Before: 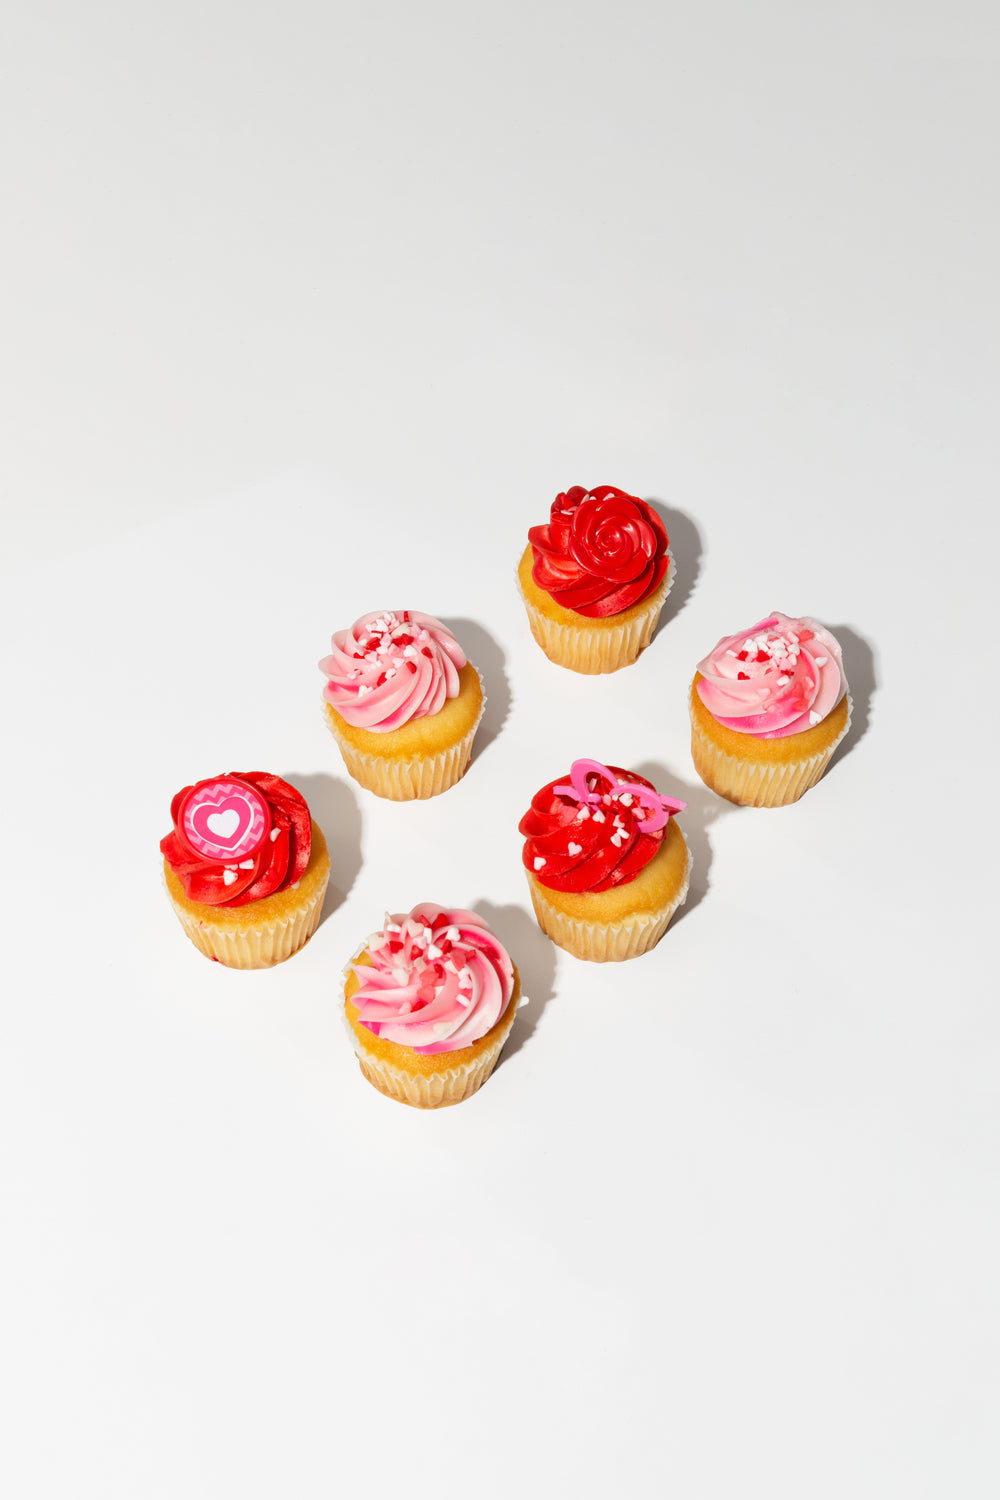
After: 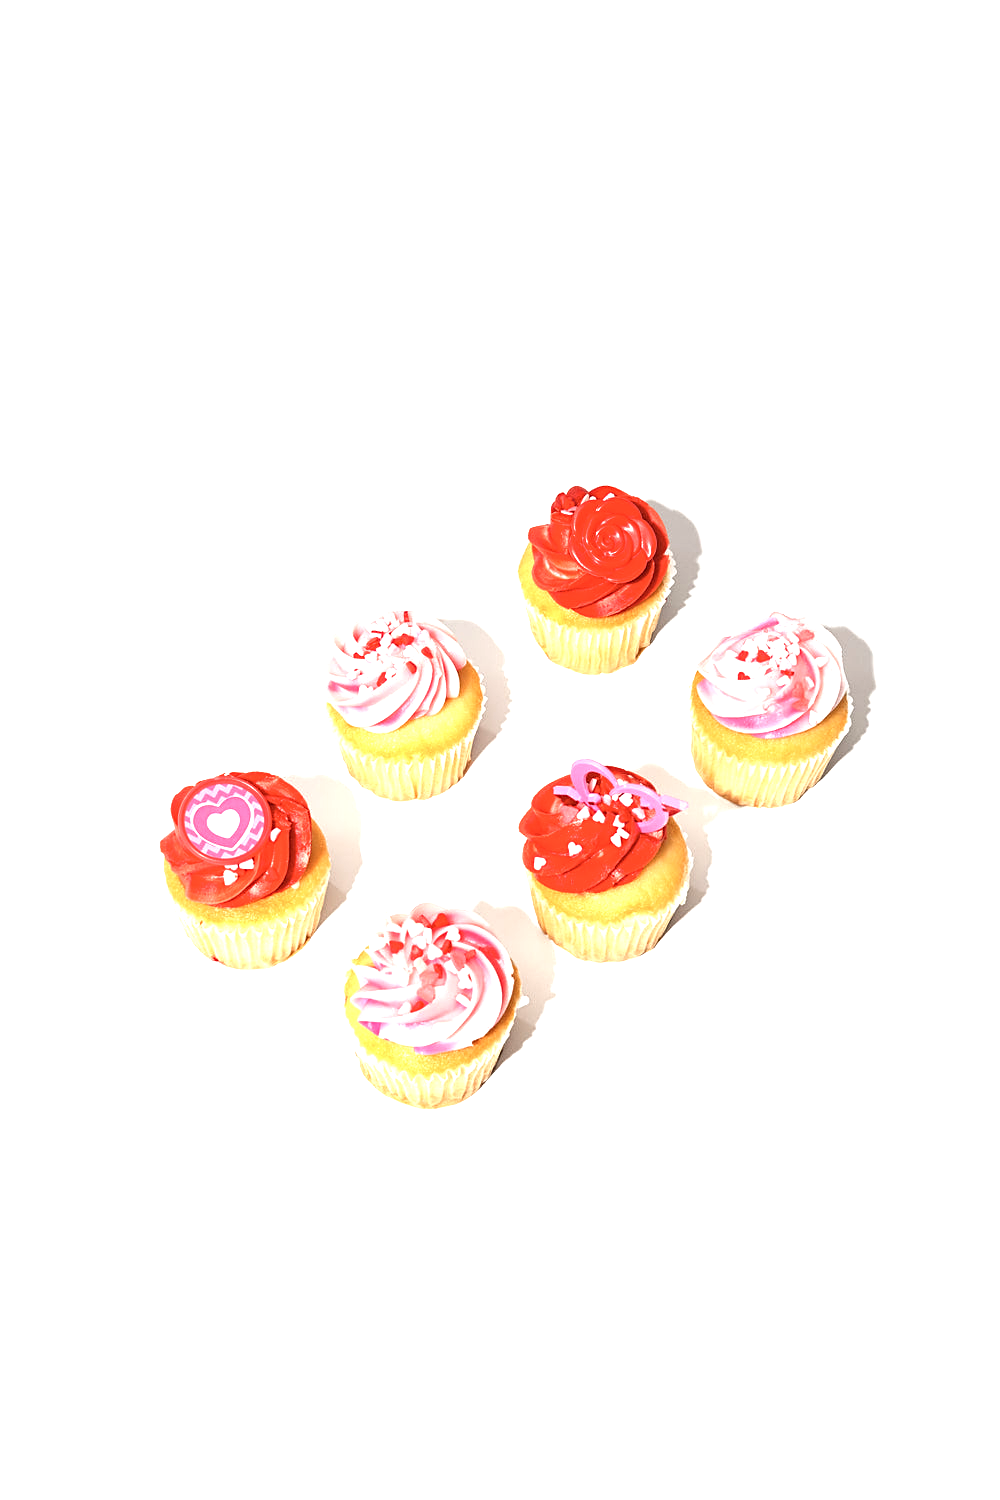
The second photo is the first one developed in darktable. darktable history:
sharpen: on, module defaults
color zones: curves: ch0 [(0, 0.5) (0.143, 0.5) (0.286, 0.5) (0.429, 0.504) (0.571, 0.5) (0.714, 0.509) (0.857, 0.5) (1, 0.5)]; ch1 [(0, 0.425) (0.143, 0.425) (0.286, 0.375) (0.429, 0.405) (0.571, 0.5) (0.714, 0.47) (0.857, 0.425) (1, 0.435)]; ch2 [(0, 0.5) (0.143, 0.5) (0.286, 0.5) (0.429, 0.517) (0.571, 0.5) (0.714, 0.51) (0.857, 0.5) (1, 0.5)]
exposure: black level correction 0, exposure 1.2 EV, compensate exposure bias true, compensate highlight preservation false
